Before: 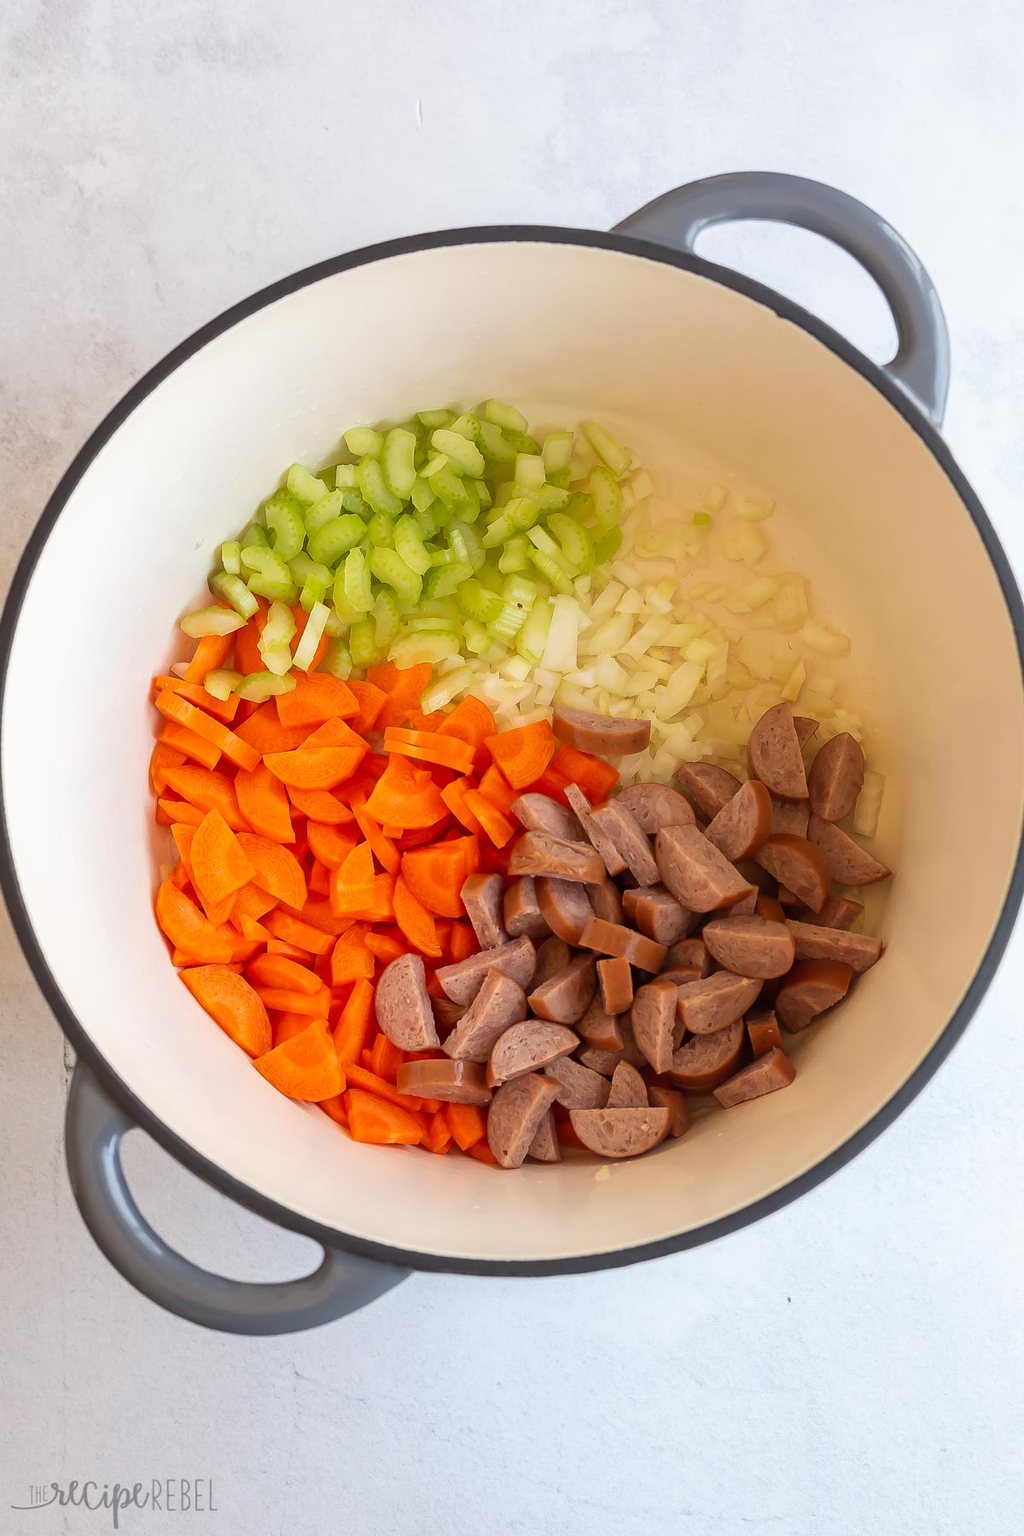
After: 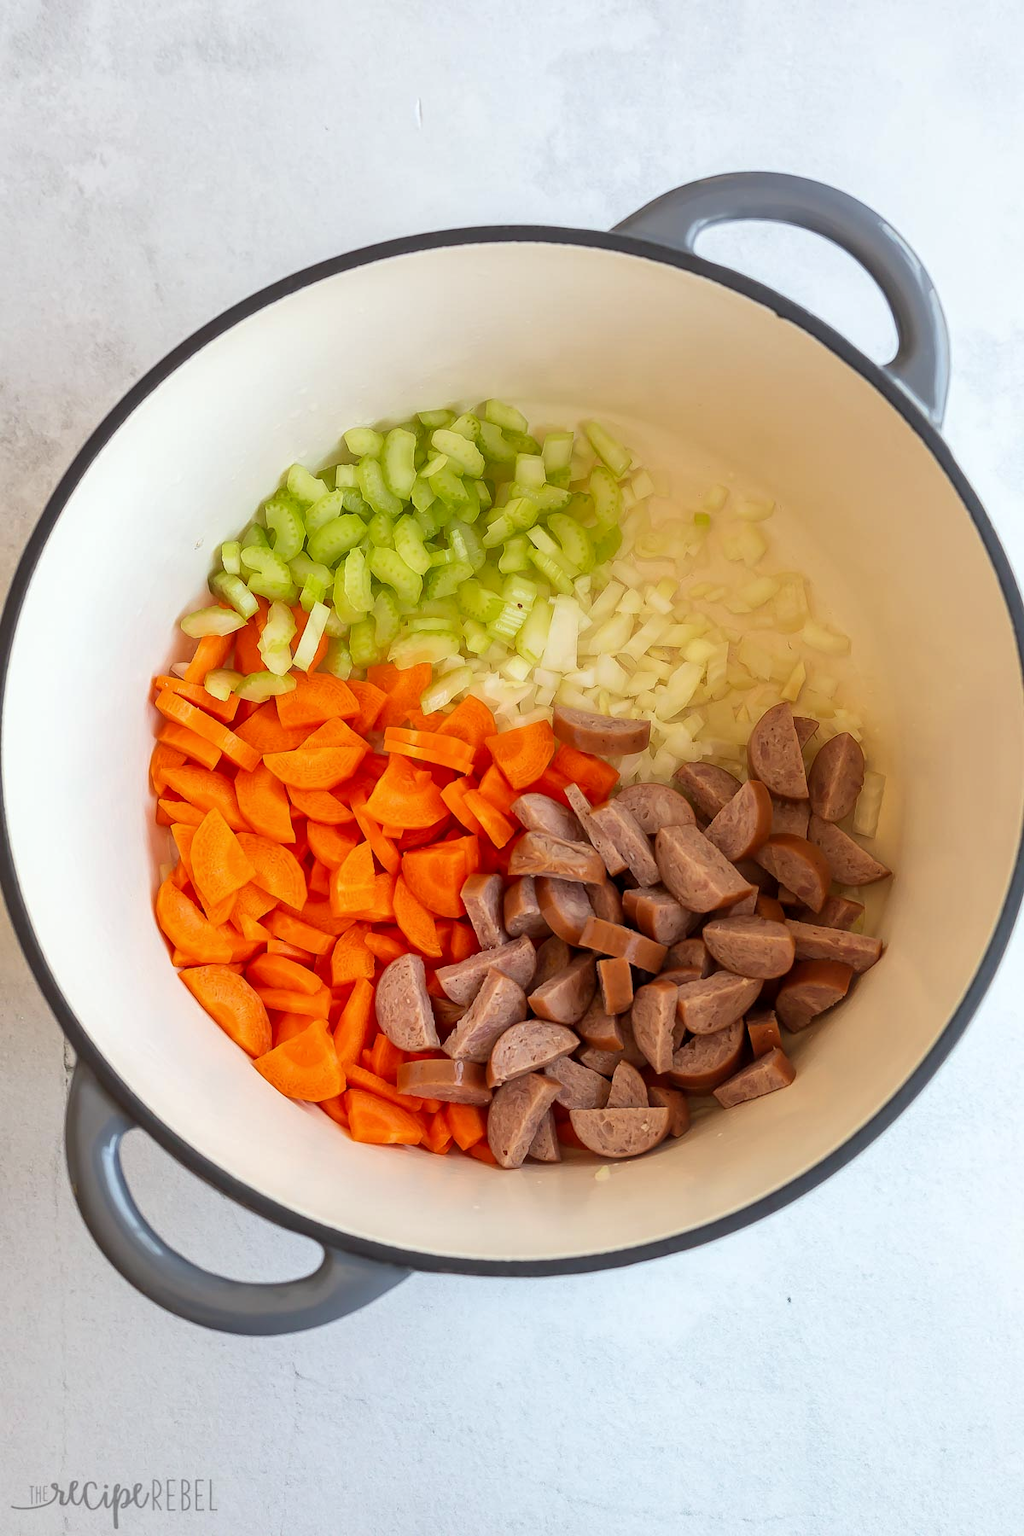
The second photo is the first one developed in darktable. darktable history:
white balance: red 0.978, blue 0.999
local contrast: highlights 100%, shadows 100%, detail 120%, midtone range 0.2
